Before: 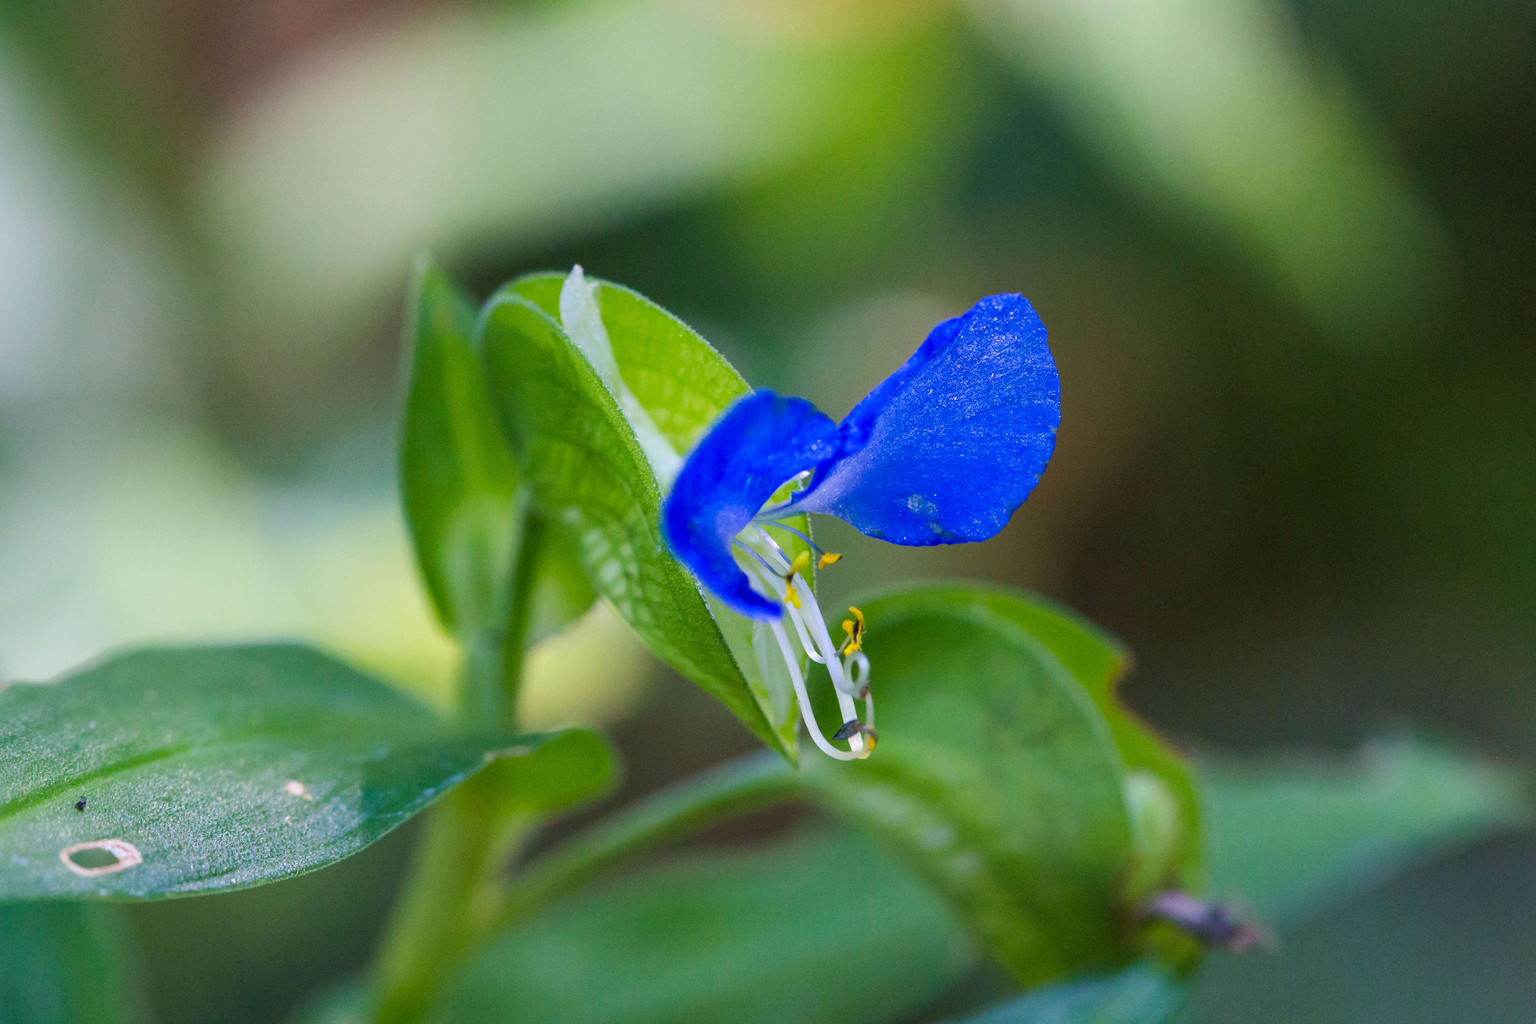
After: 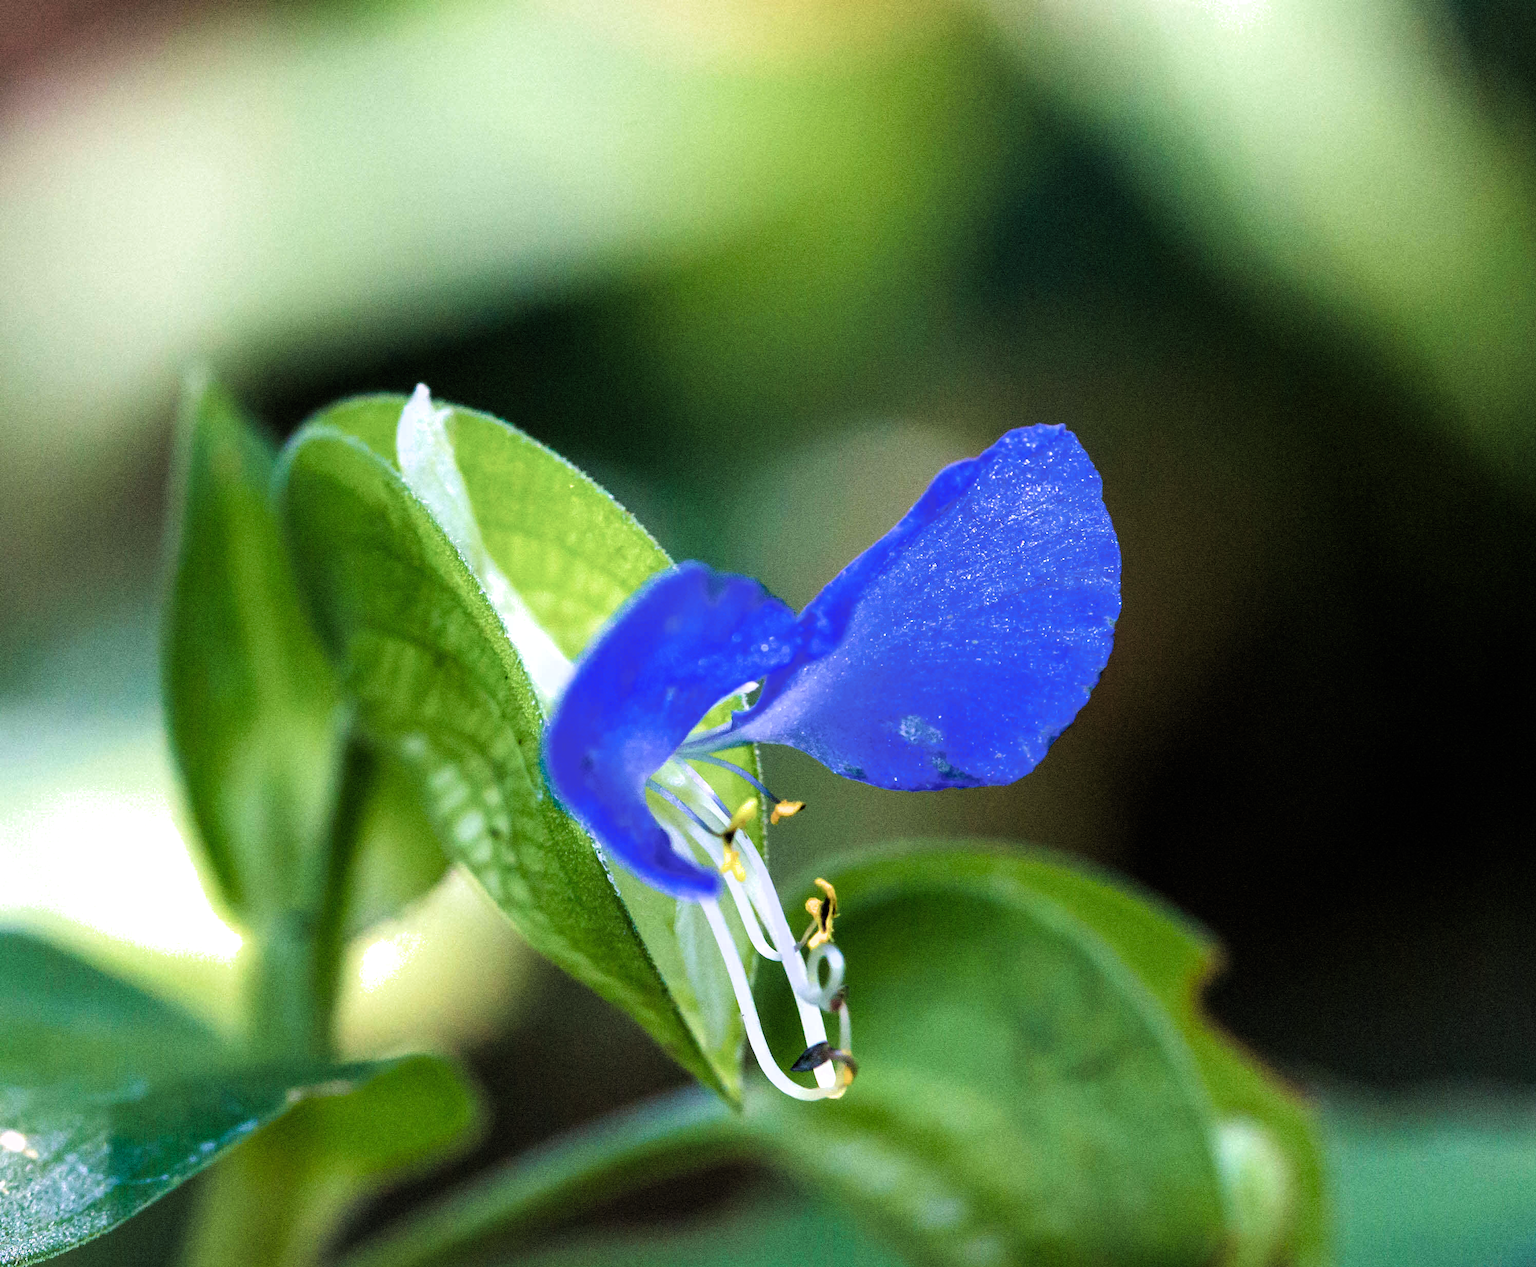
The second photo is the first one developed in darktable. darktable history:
filmic rgb: black relative exposure -8.23 EV, white relative exposure 2.23 EV, hardness 7.08, latitude 86.31%, contrast 1.708, highlights saturation mix -3.98%, shadows ↔ highlights balance -1.9%, color science v6 (2022)
velvia: on, module defaults
crop: left 18.649%, right 12.273%, bottom 14.476%
